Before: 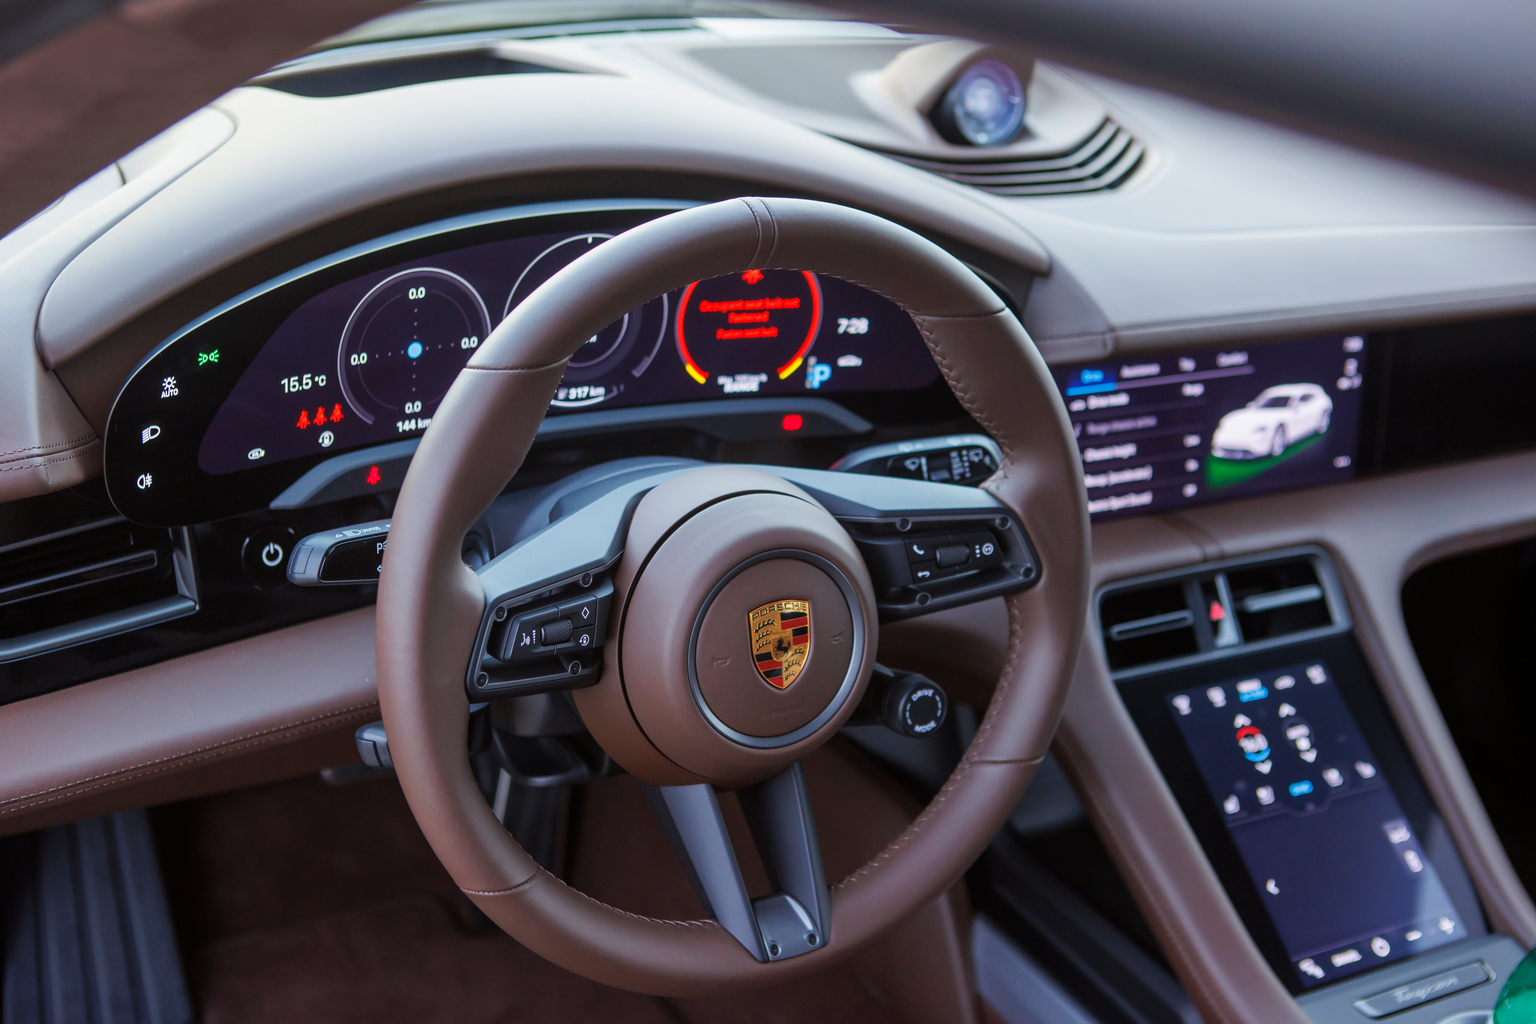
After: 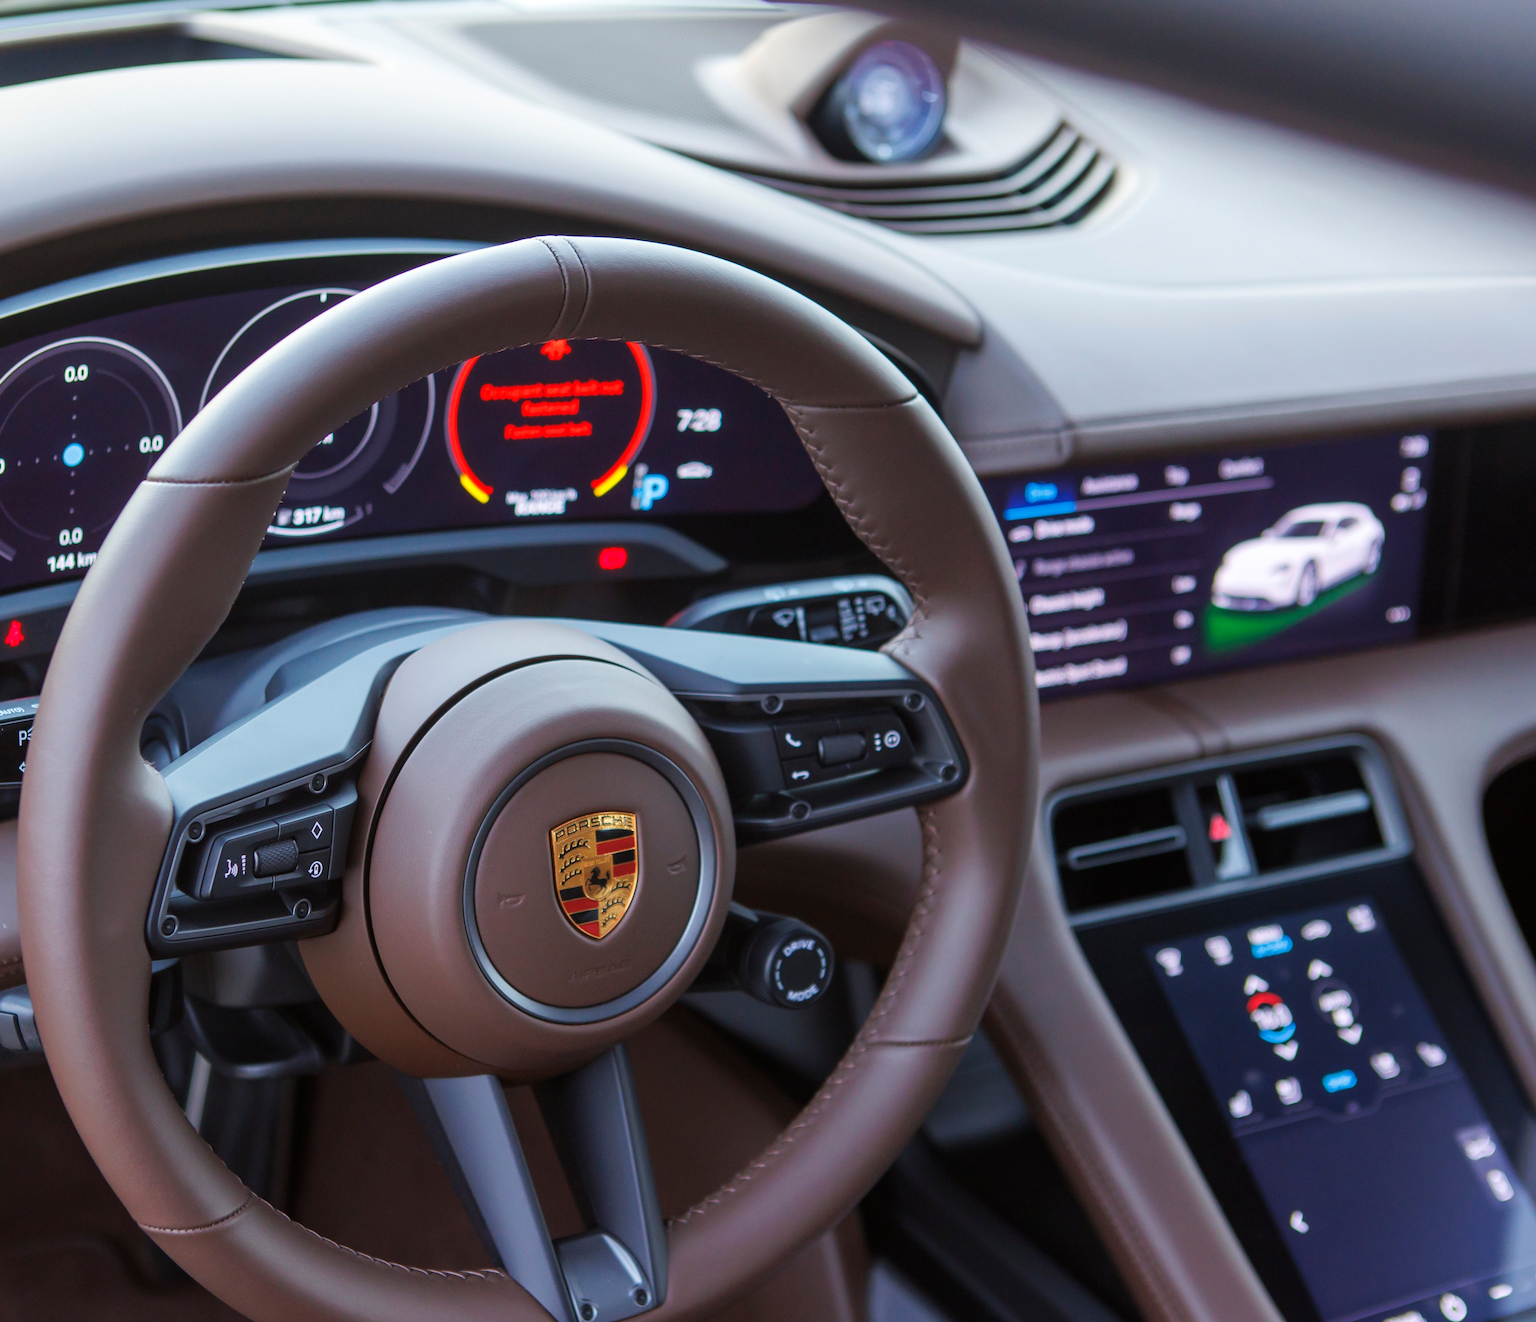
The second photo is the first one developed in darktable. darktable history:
crop and rotate: left 23.69%, top 3.131%, right 6.332%, bottom 6.44%
exposure: exposure 0.124 EV, compensate highlight preservation false
